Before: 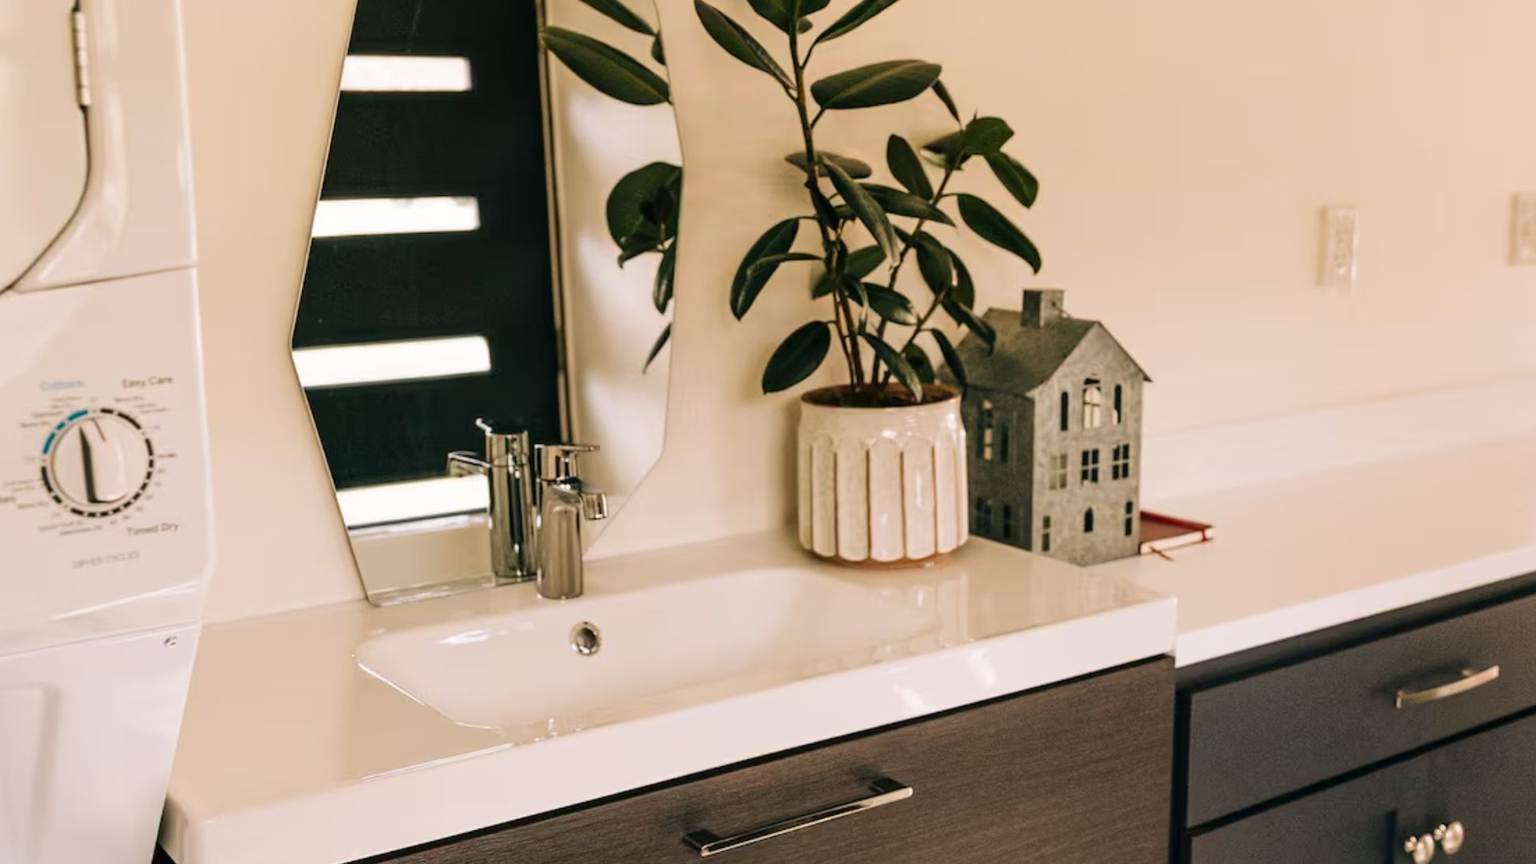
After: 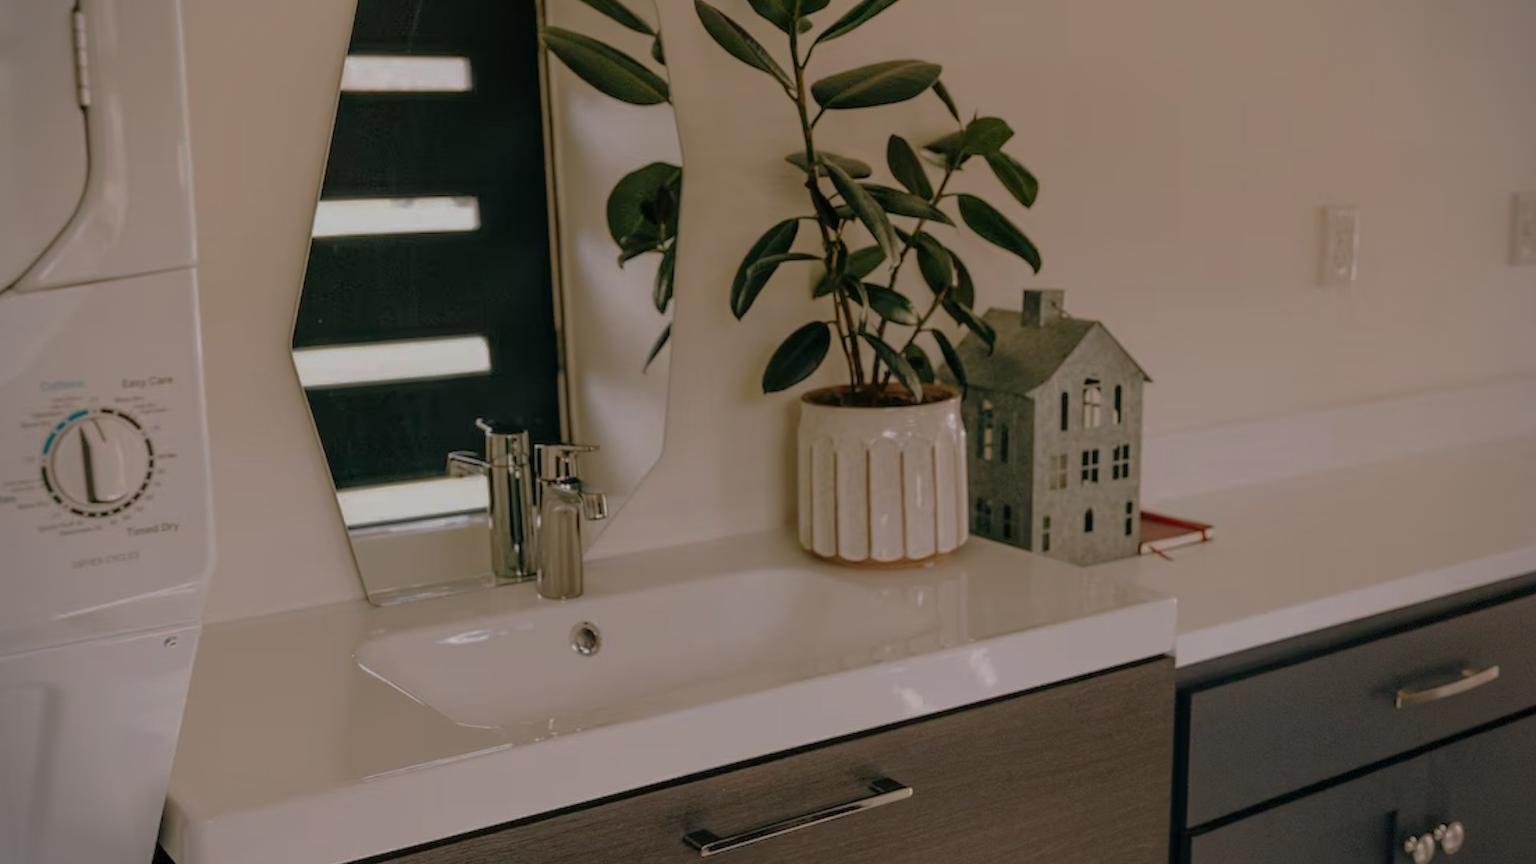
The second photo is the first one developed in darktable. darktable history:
base curve: curves: ch0 [(0, 0) (0.826, 0.587) (1, 1)], preserve colors none
tone equalizer: -8 EV 0.274 EV, -7 EV 0.407 EV, -6 EV 0.425 EV, -5 EV 0.23 EV, -3 EV -0.263 EV, -2 EV -0.413 EV, -1 EV -0.422 EV, +0 EV -0.233 EV, edges refinement/feathering 500, mask exposure compensation -1.57 EV, preserve details no
vignetting: fall-off radius 60.35%, dithering 8-bit output, unbound false
